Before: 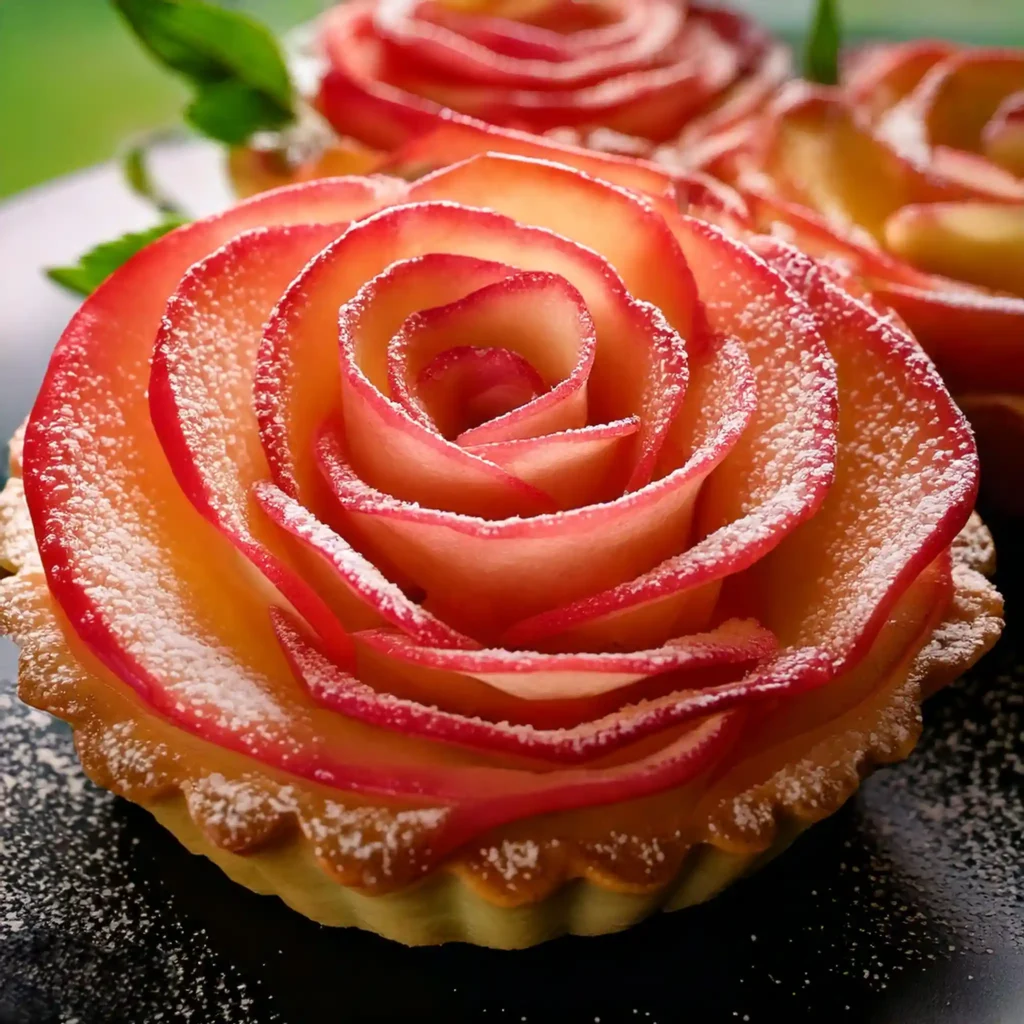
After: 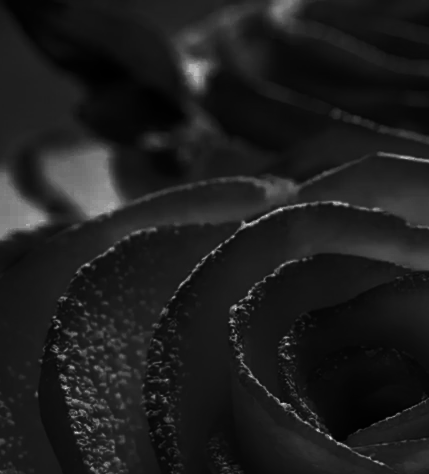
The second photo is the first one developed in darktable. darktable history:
crop and rotate: left 10.817%, top 0.062%, right 47.194%, bottom 53.626%
base curve: curves: ch0 [(0, 0) (0.841, 0.609) (1, 1)]
contrast brightness saturation: contrast 0.02, brightness -1, saturation -1
